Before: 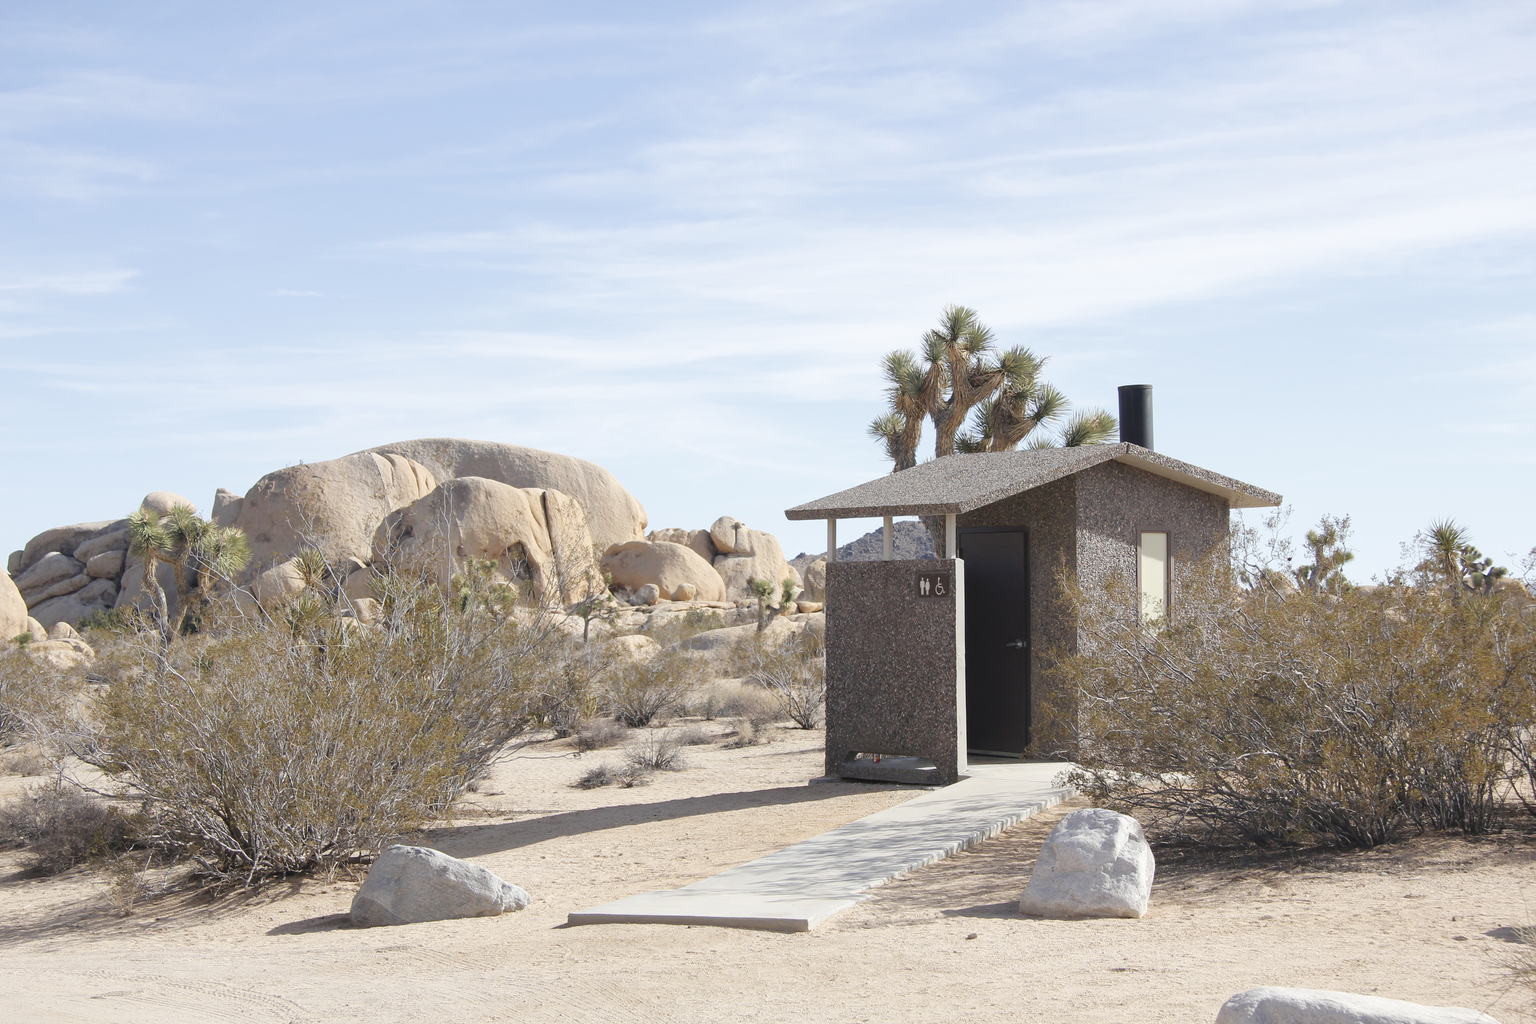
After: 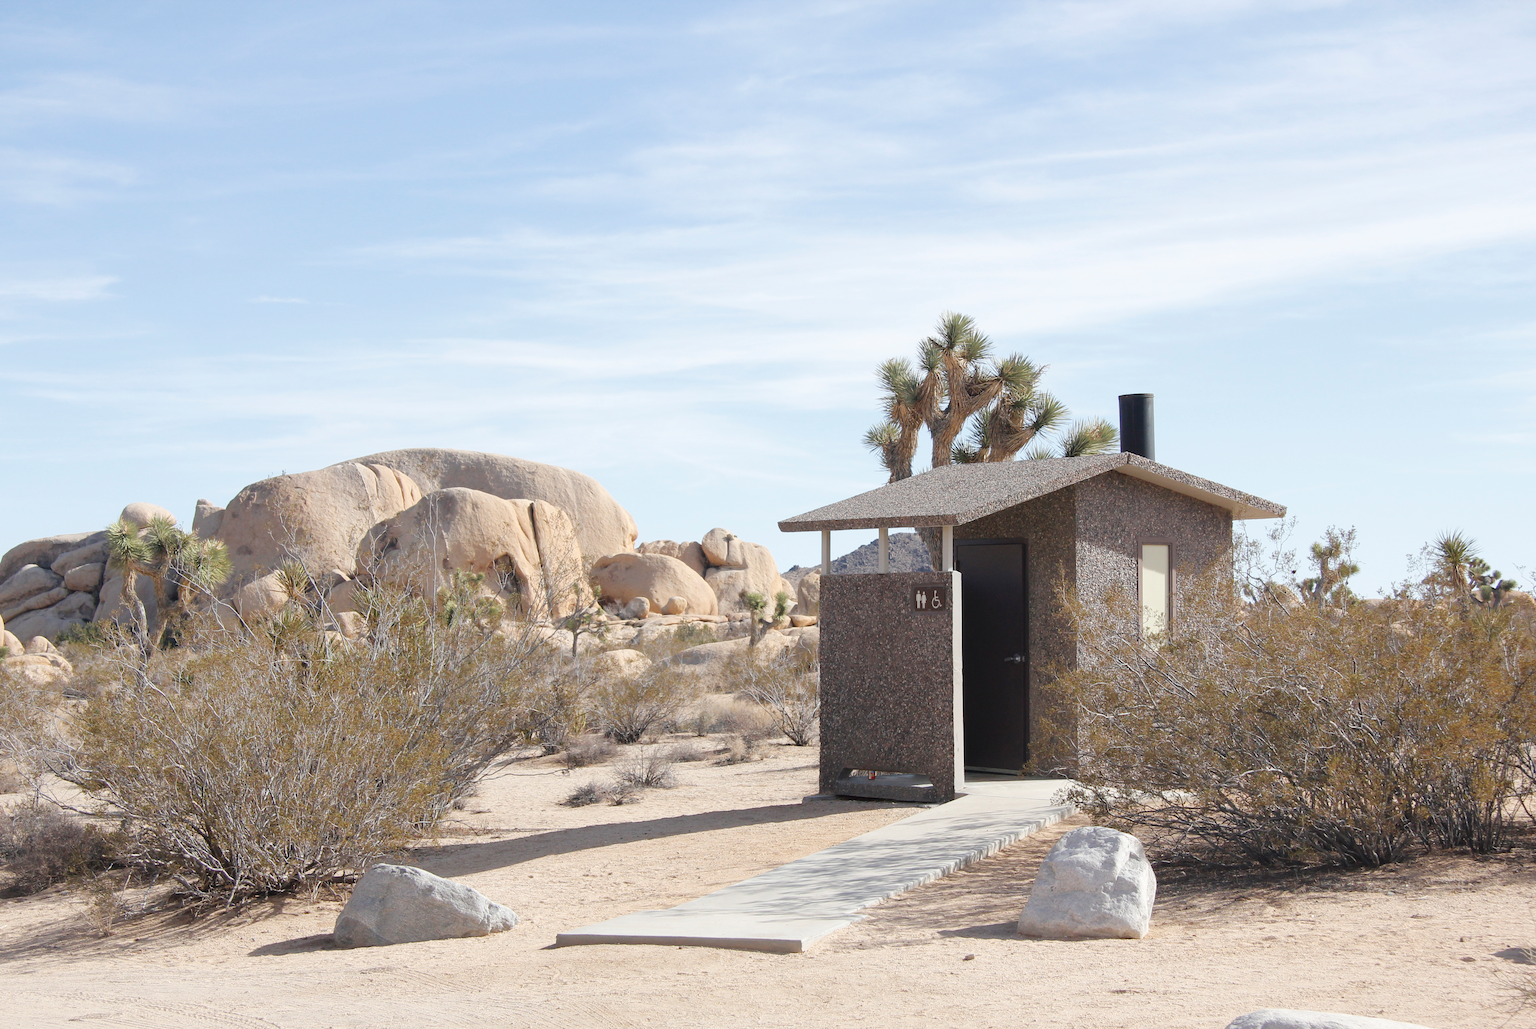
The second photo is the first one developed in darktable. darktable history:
crop and rotate: left 1.564%, right 0.594%, bottom 1.584%
